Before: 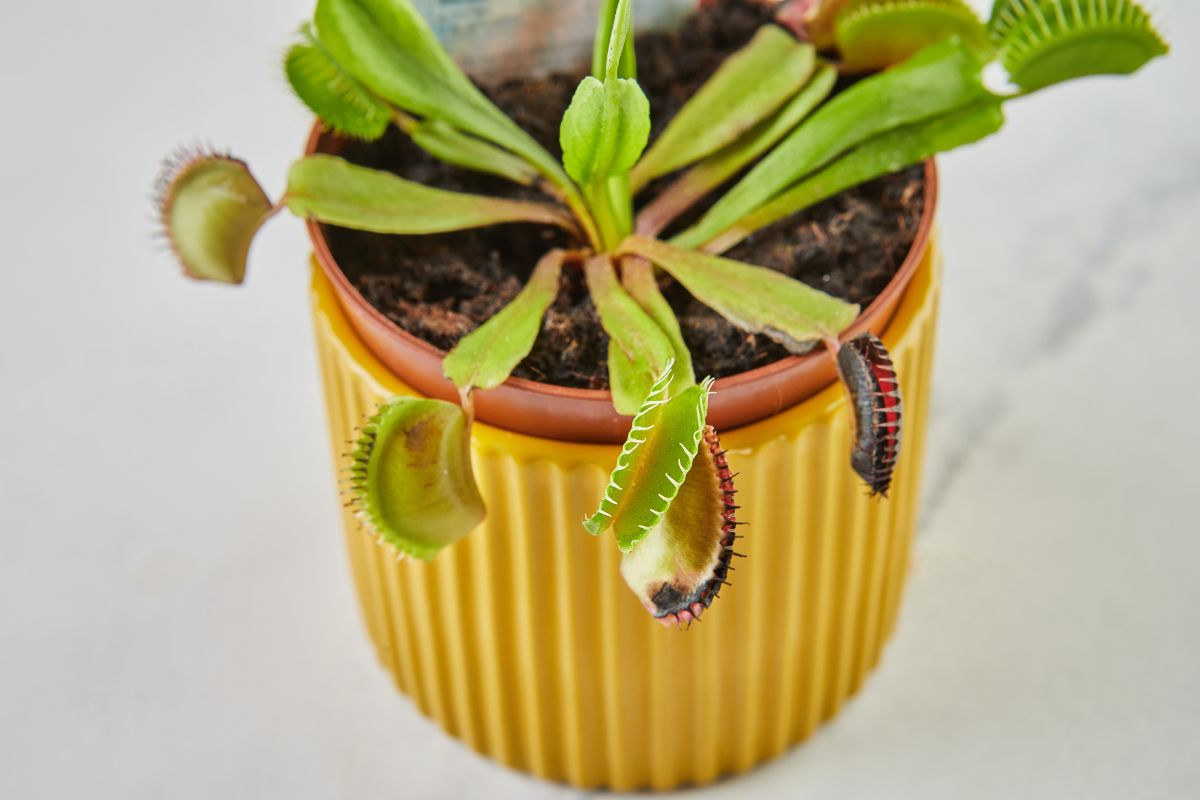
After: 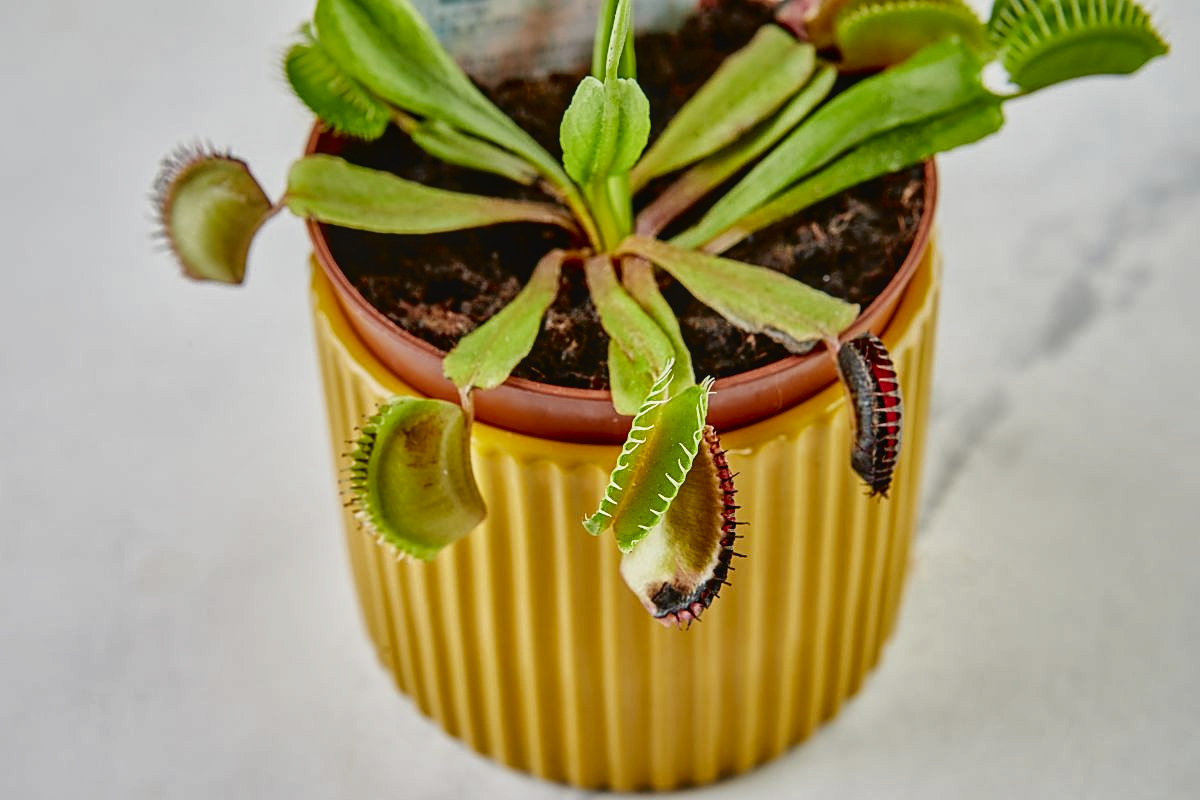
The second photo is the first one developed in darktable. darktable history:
shadows and highlights: on, module defaults
local contrast: detail 109%
tone curve: curves: ch0 [(0, 0) (0.003, 0.001) (0.011, 0.002) (0.025, 0.002) (0.044, 0.006) (0.069, 0.01) (0.1, 0.017) (0.136, 0.023) (0.177, 0.038) (0.224, 0.066) (0.277, 0.118) (0.335, 0.185) (0.399, 0.264) (0.468, 0.365) (0.543, 0.475) (0.623, 0.606) (0.709, 0.759) (0.801, 0.923) (0.898, 0.999) (1, 1)], color space Lab, independent channels, preserve colors none
sharpen: amount 0.495
filmic rgb: black relative exposure -7.65 EV, white relative exposure 4.56 EV, threshold 2.94 EV, hardness 3.61, enable highlight reconstruction true
